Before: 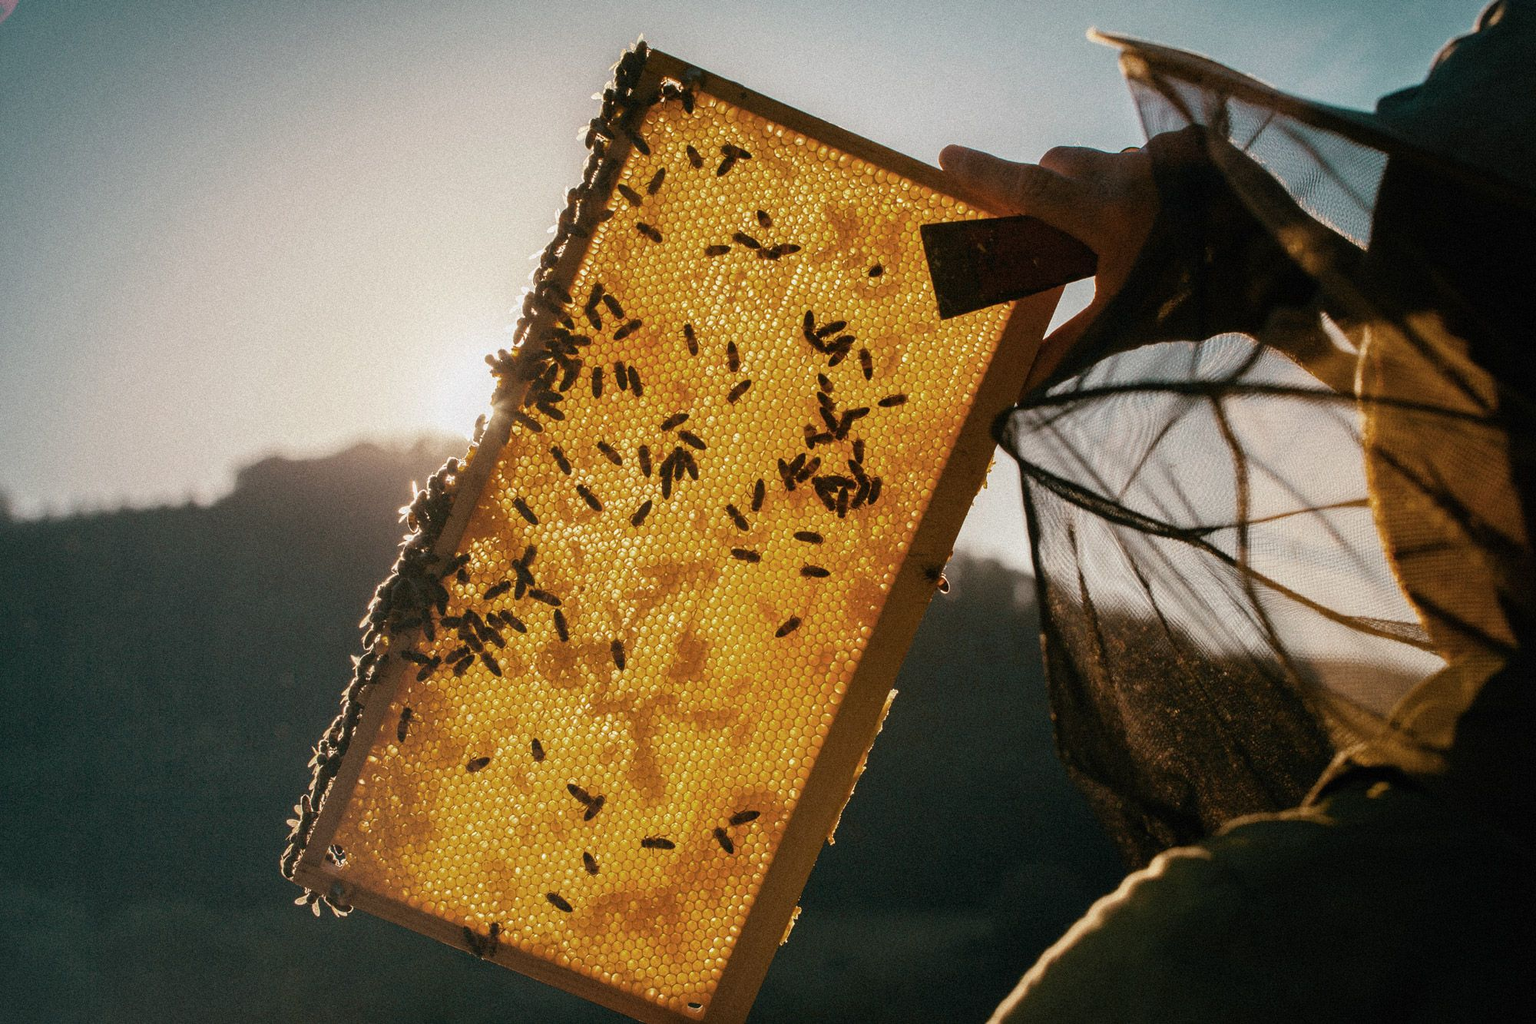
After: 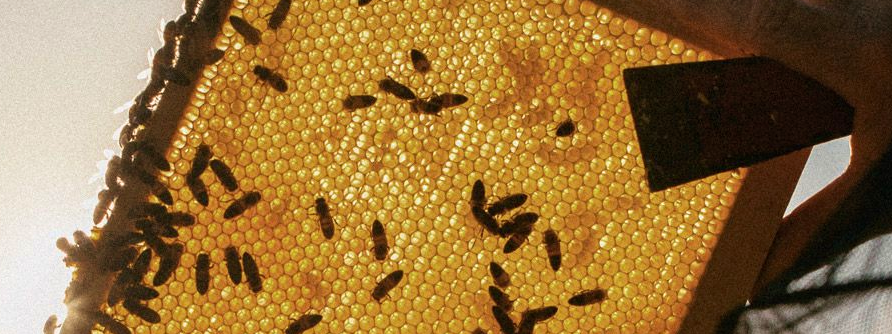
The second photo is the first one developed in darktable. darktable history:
contrast brightness saturation: contrast 0.073
velvia: on, module defaults
crop: left 28.788%, top 16.86%, right 26.605%, bottom 58.051%
